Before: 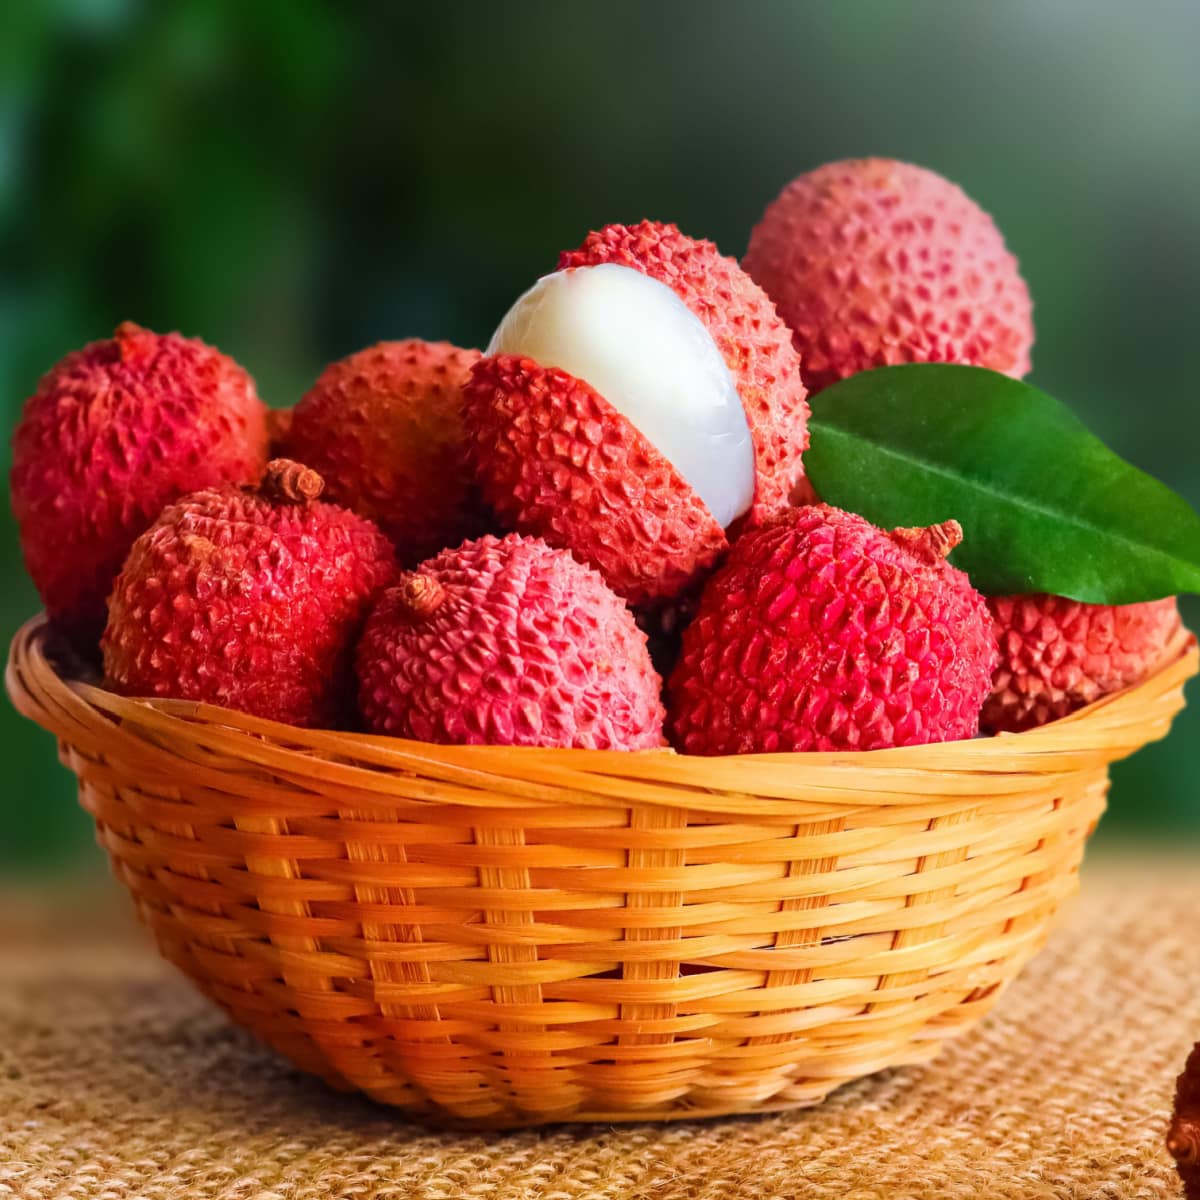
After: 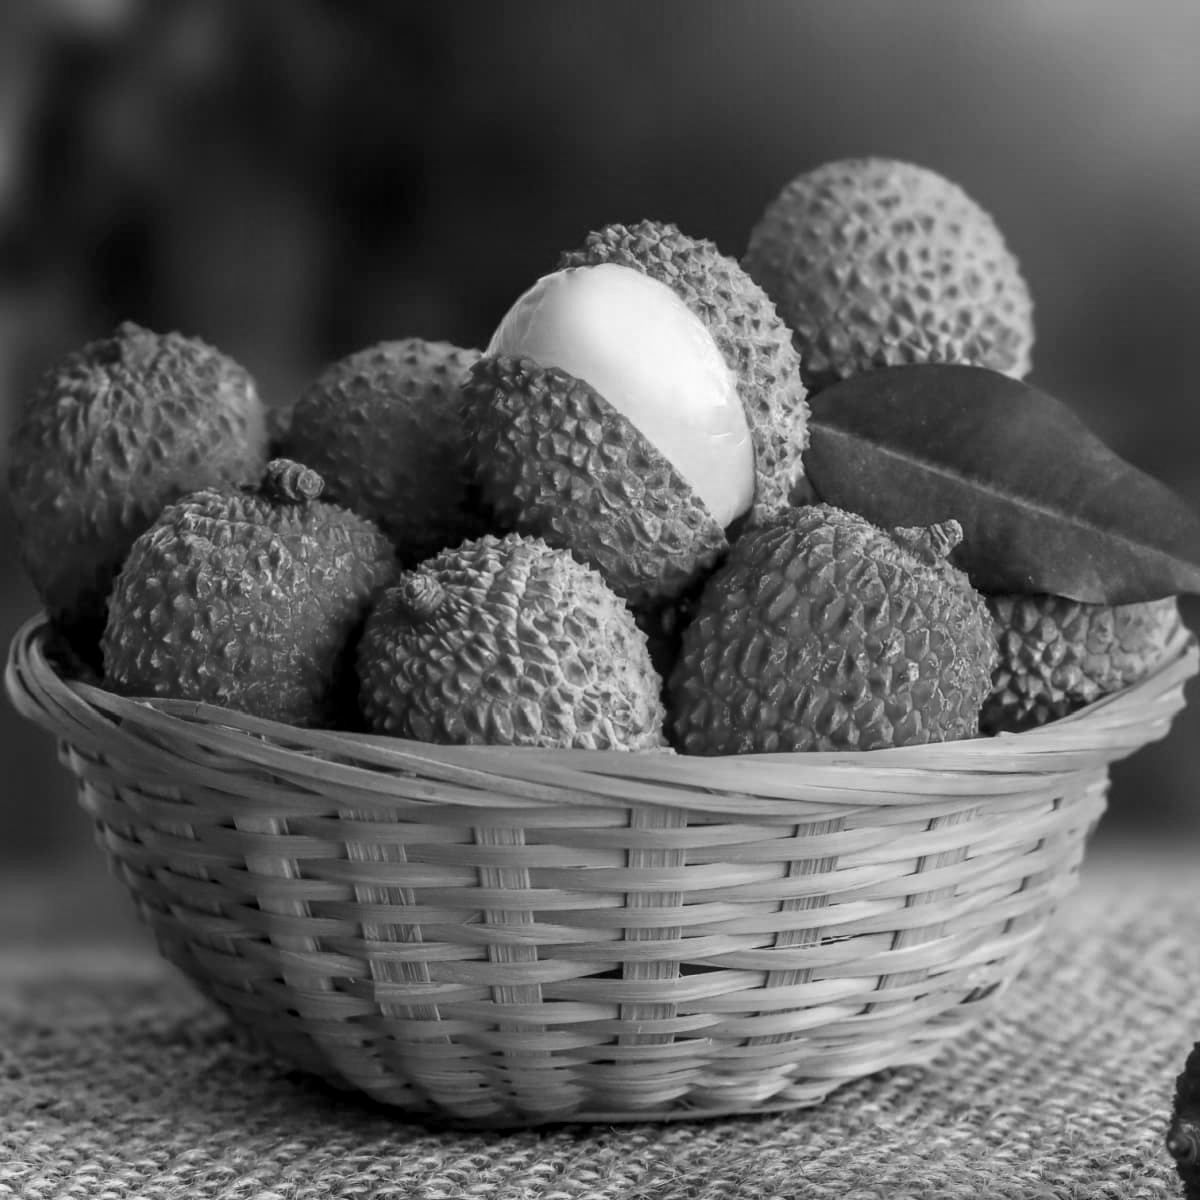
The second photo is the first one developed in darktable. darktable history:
local contrast: on, module defaults
color calibration: output gray [0.246, 0.254, 0.501, 0], illuminant as shot in camera, x 0.358, y 0.373, temperature 4628.91 K
